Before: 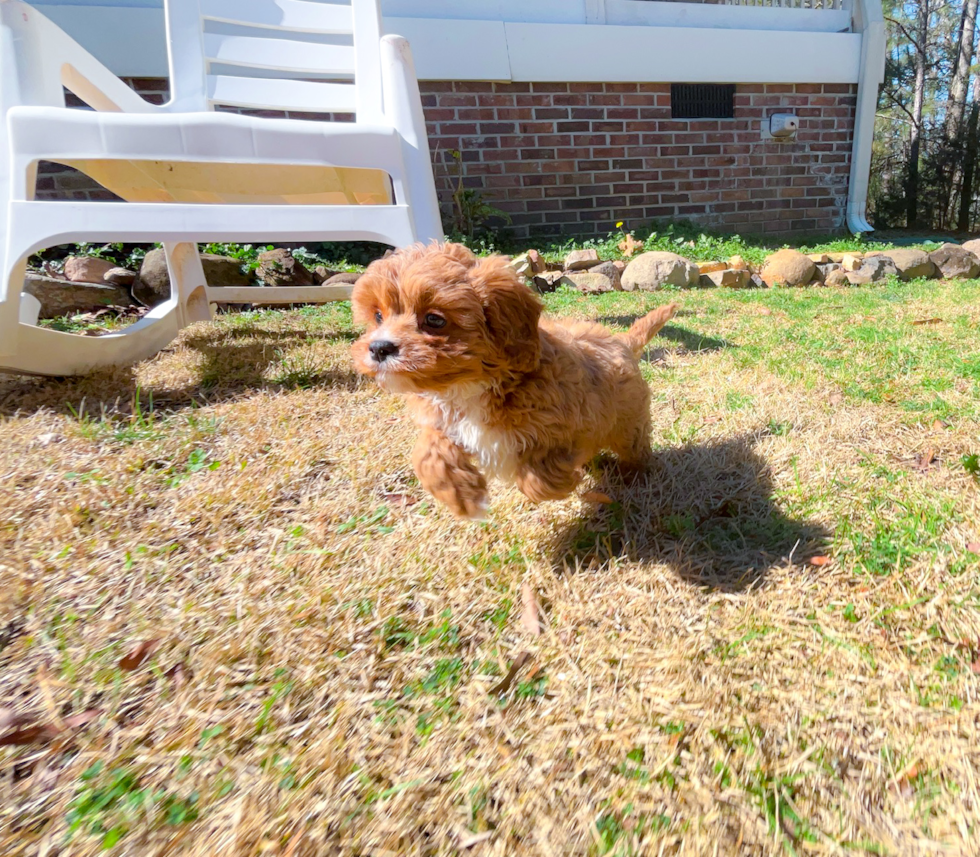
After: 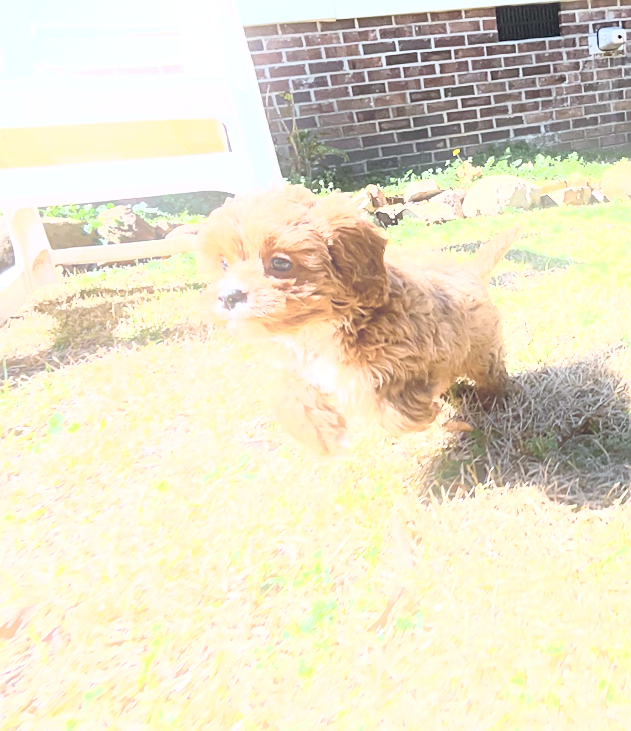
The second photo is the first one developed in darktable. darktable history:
bloom: size 13.65%, threshold 98.39%, strength 4.82%
white balance: red 1.004, blue 1.024
sharpen: on, module defaults
exposure: exposure 0.785 EV, compensate highlight preservation false
contrast brightness saturation: contrast 0.57, brightness 0.57, saturation -0.34
crop and rotate: left 13.537%, right 19.796%
rotate and perspective: rotation -5°, crop left 0.05, crop right 0.952, crop top 0.11, crop bottom 0.89
